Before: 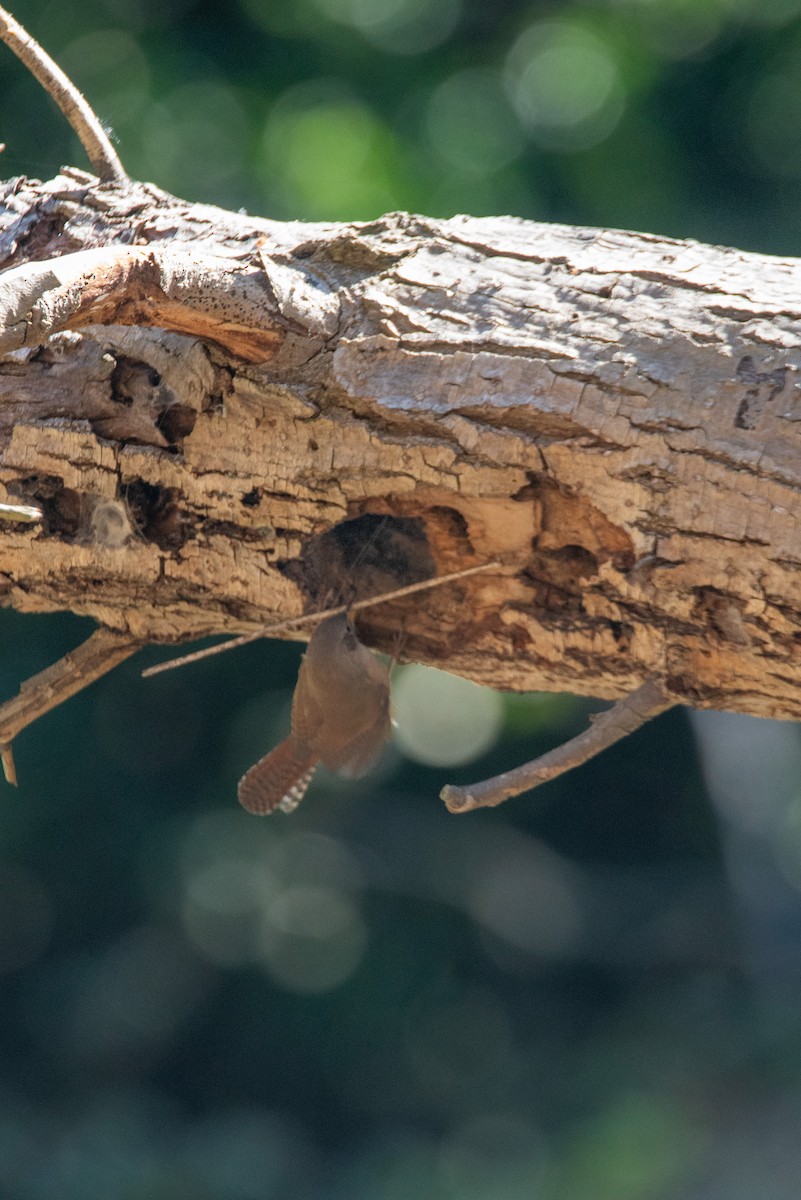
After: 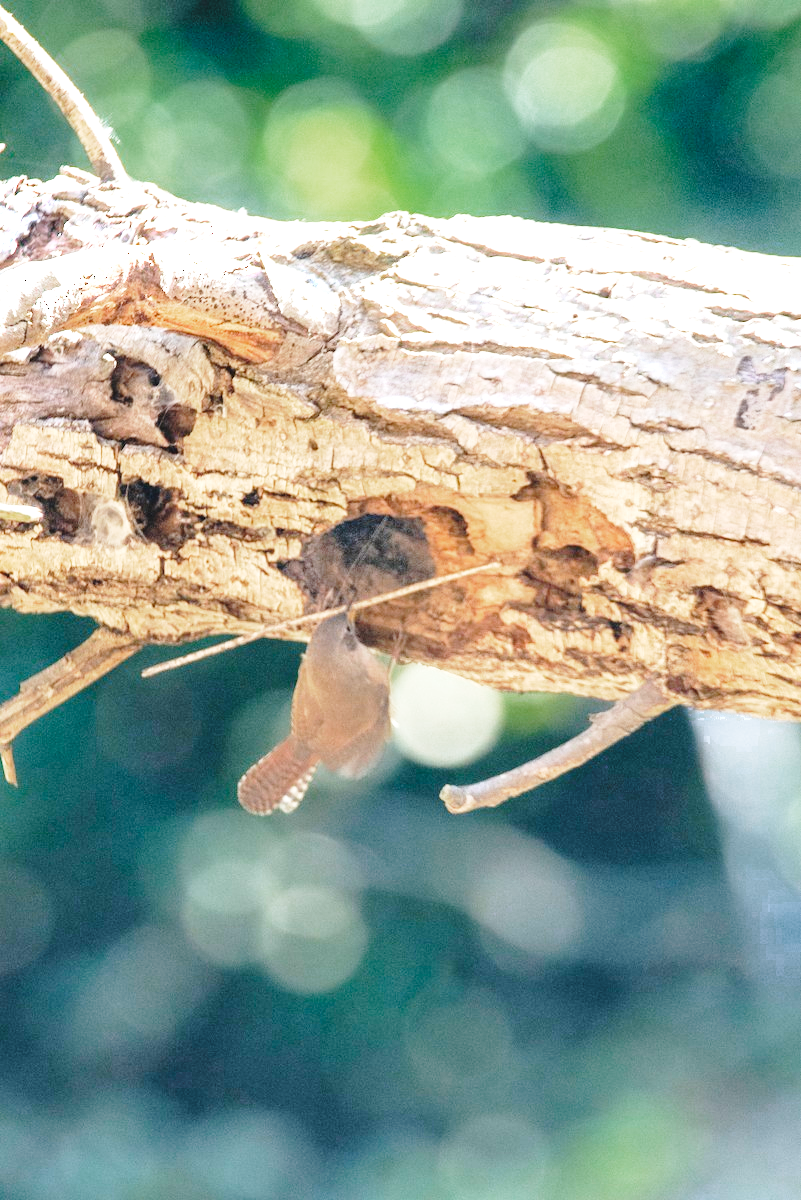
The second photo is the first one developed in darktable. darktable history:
color balance rgb: on, module defaults
color zones: curves: ch0 [(0.203, 0.433) (0.607, 0.517) (0.697, 0.696) (0.705, 0.897)]
exposure: black level correction 0, exposure 1.5 EV, compensate highlight preservation false
base curve: curves: ch0 [(0, 0) (0.028, 0.03) (0.121, 0.232) (0.46, 0.748) (0.859, 0.968) (1, 1)], preserve colors none
